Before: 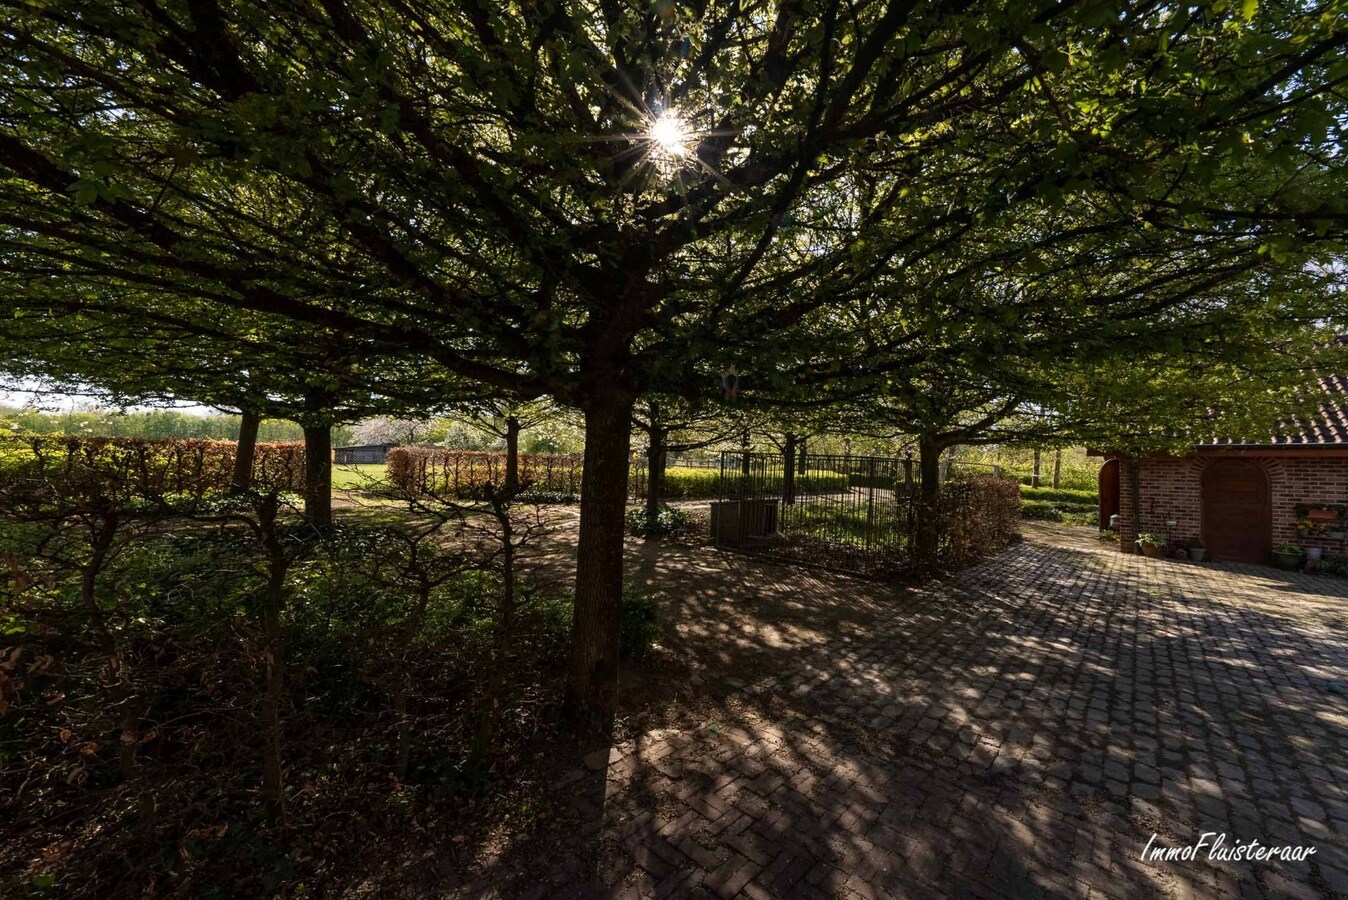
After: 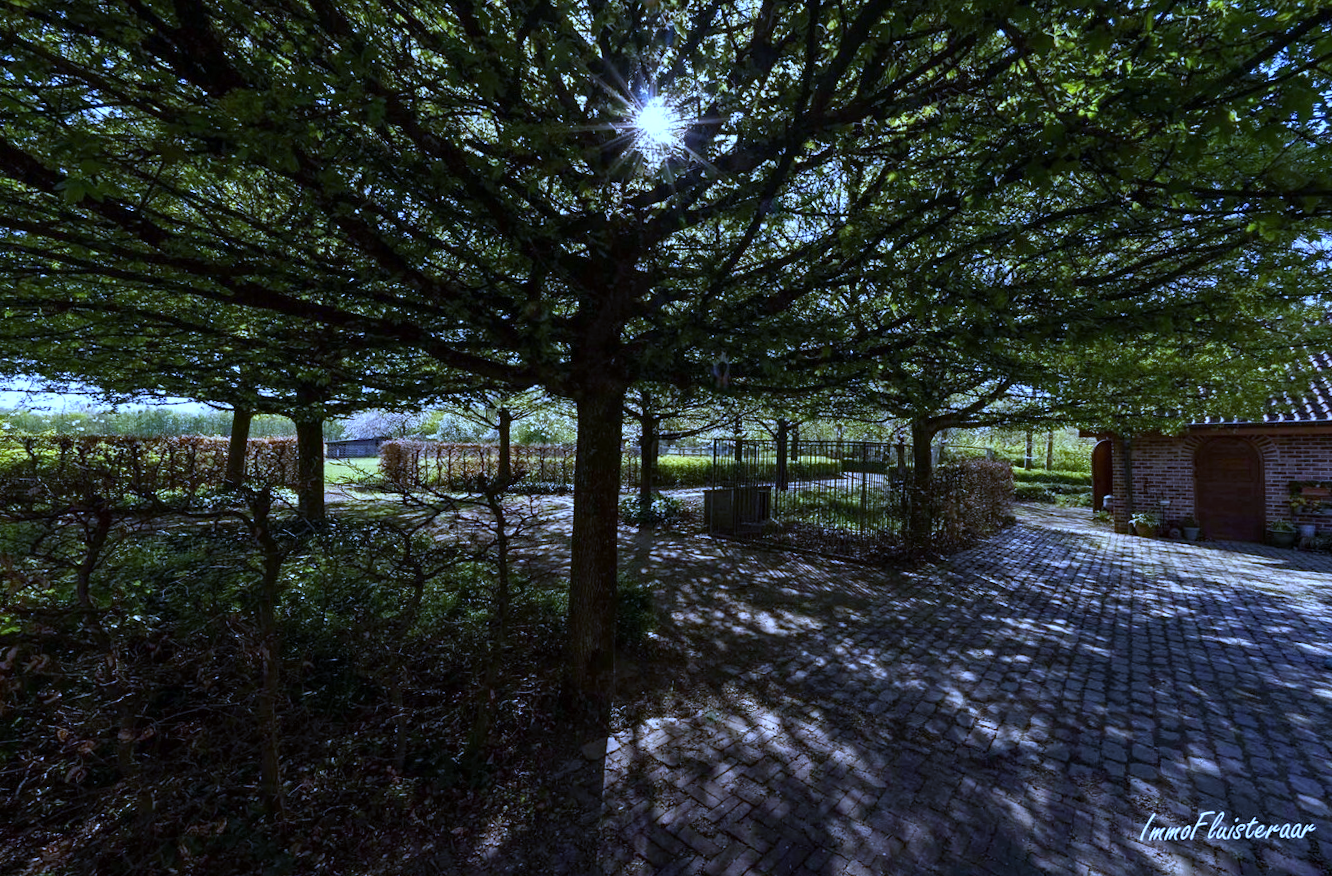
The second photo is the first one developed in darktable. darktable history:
haze removal: compatibility mode true, adaptive false
exposure: exposure 0.258 EV, compensate highlight preservation false
white balance: red 0.766, blue 1.537
rotate and perspective: rotation -1°, crop left 0.011, crop right 0.989, crop top 0.025, crop bottom 0.975
